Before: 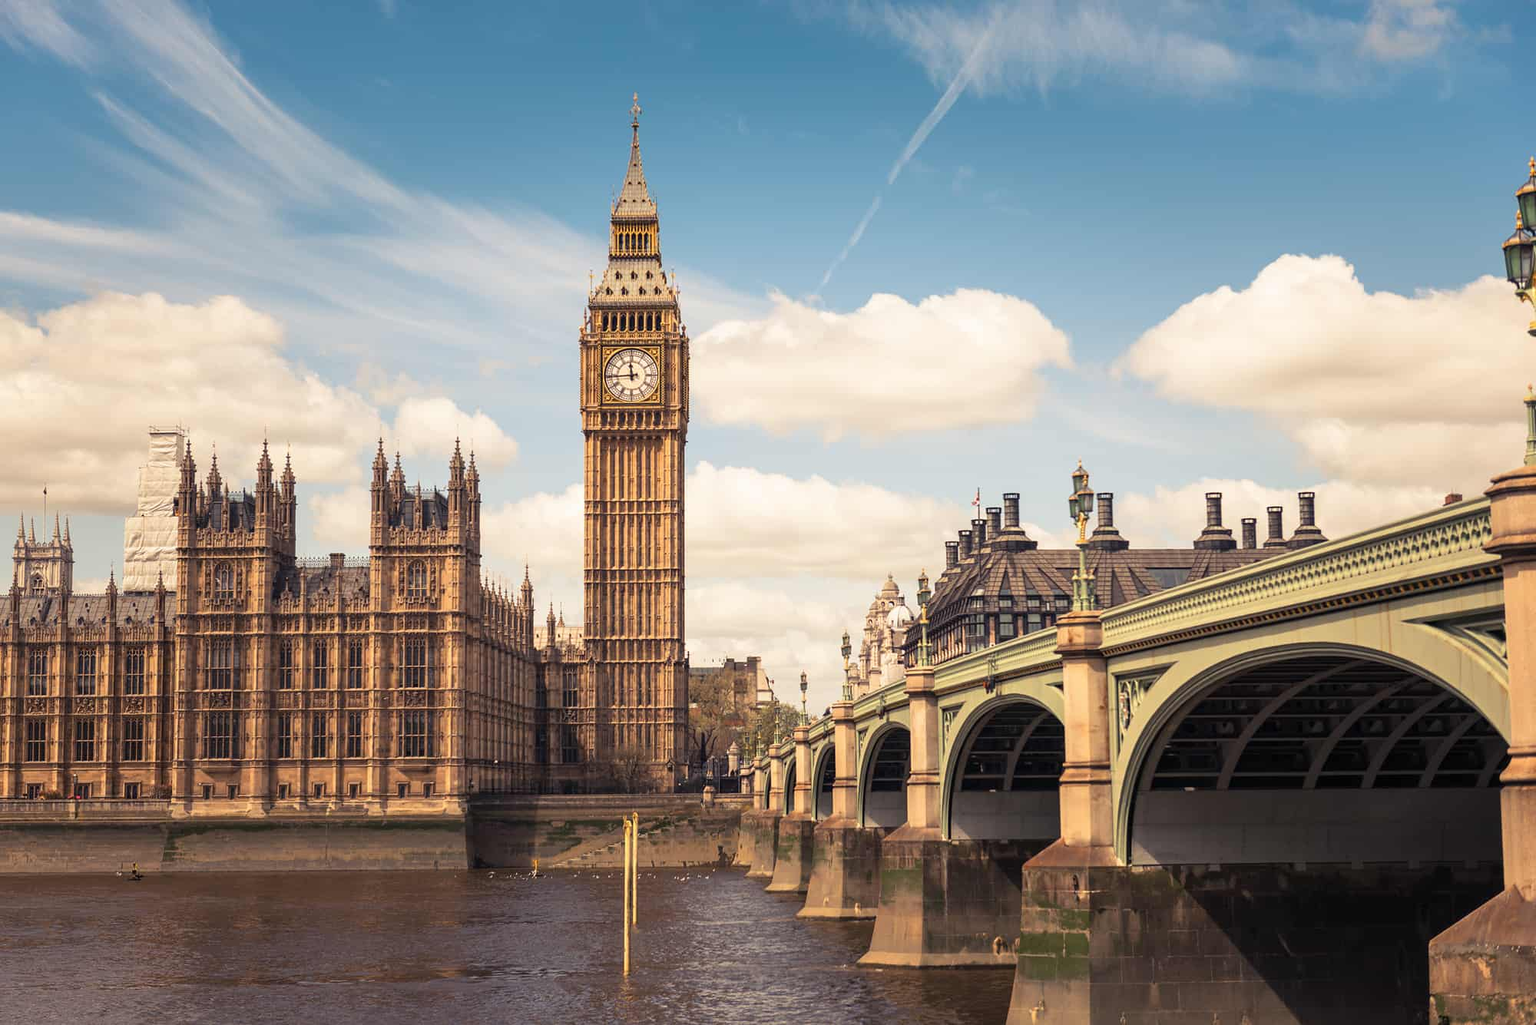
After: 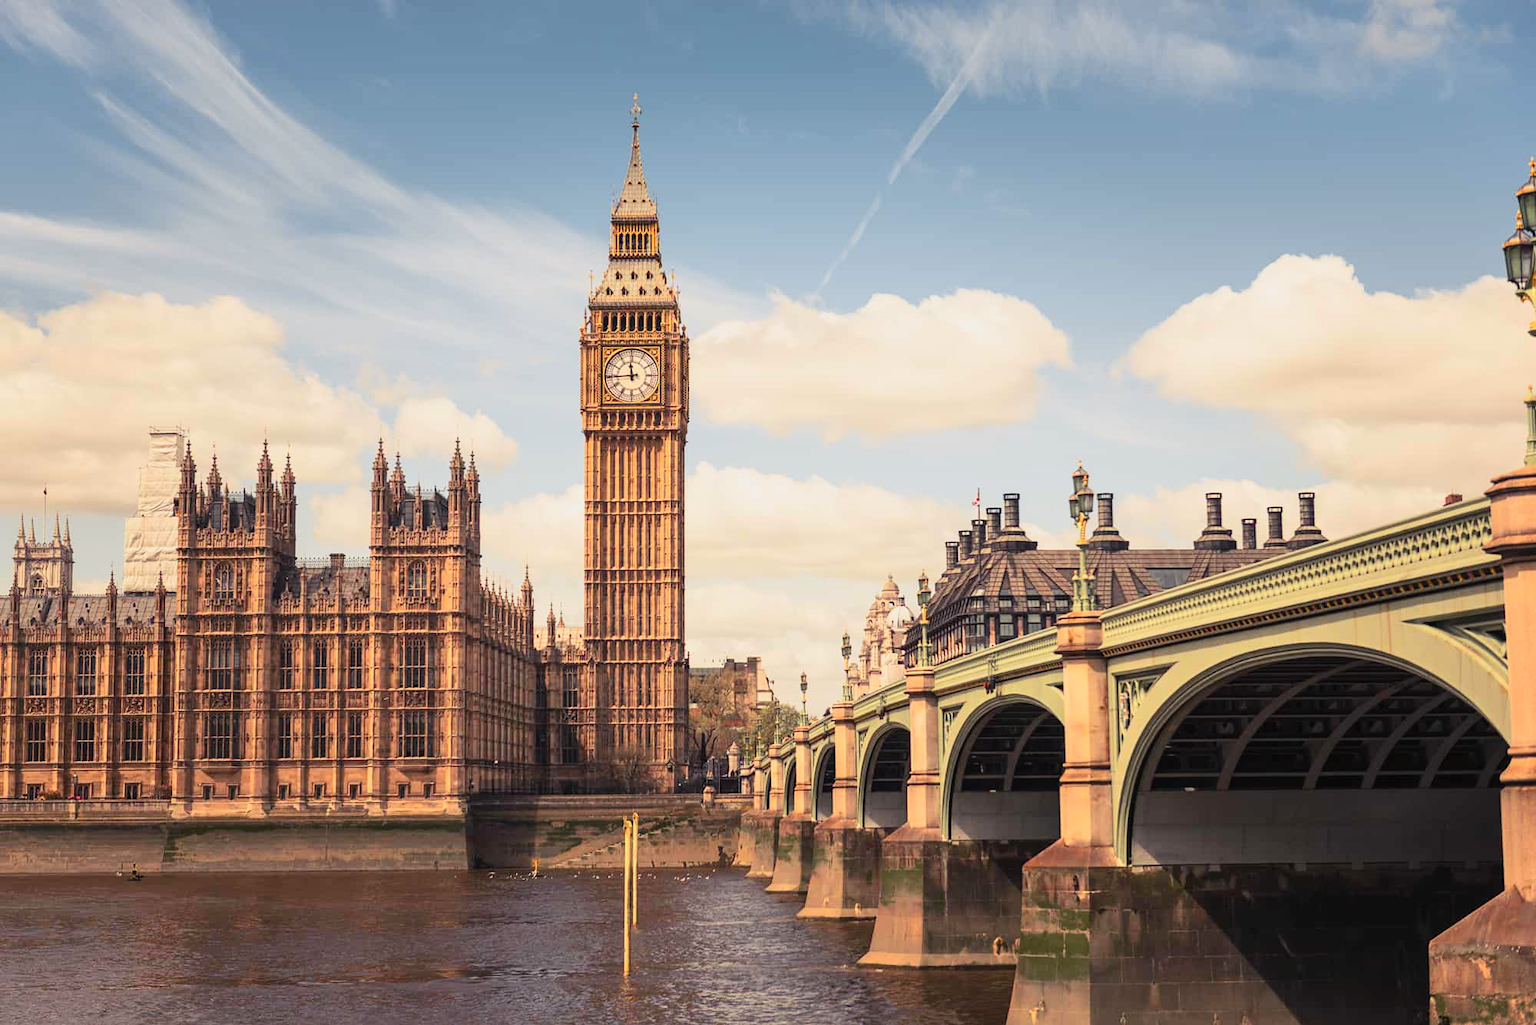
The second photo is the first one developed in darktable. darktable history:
tone curve: curves: ch0 [(0, 0.013) (0.036, 0.045) (0.274, 0.286) (0.566, 0.623) (0.794, 0.827) (1, 0.953)]; ch1 [(0, 0) (0.389, 0.403) (0.462, 0.48) (0.499, 0.5) (0.524, 0.527) (0.57, 0.599) (0.626, 0.65) (0.761, 0.781) (1, 1)]; ch2 [(0, 0) (0.464, 0.478) (0.5, 0.501) (0.533, 0.542) (0.599, 0.613) (0.704, 0.731) (1, 1)], color space Lab, independent channels, preserve colors none
